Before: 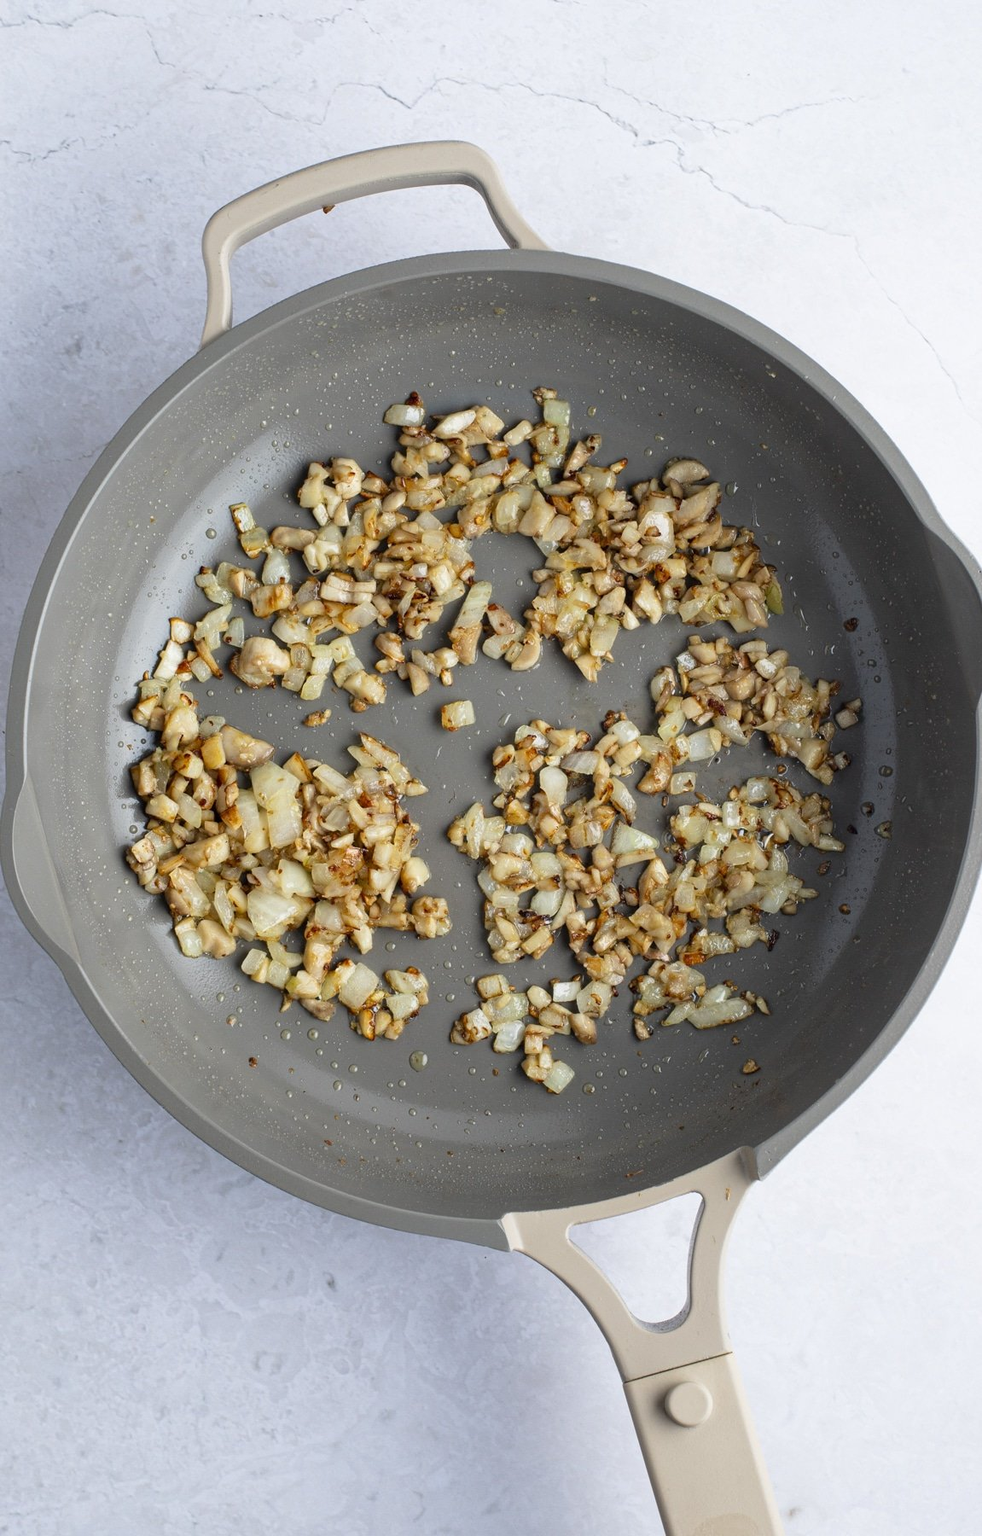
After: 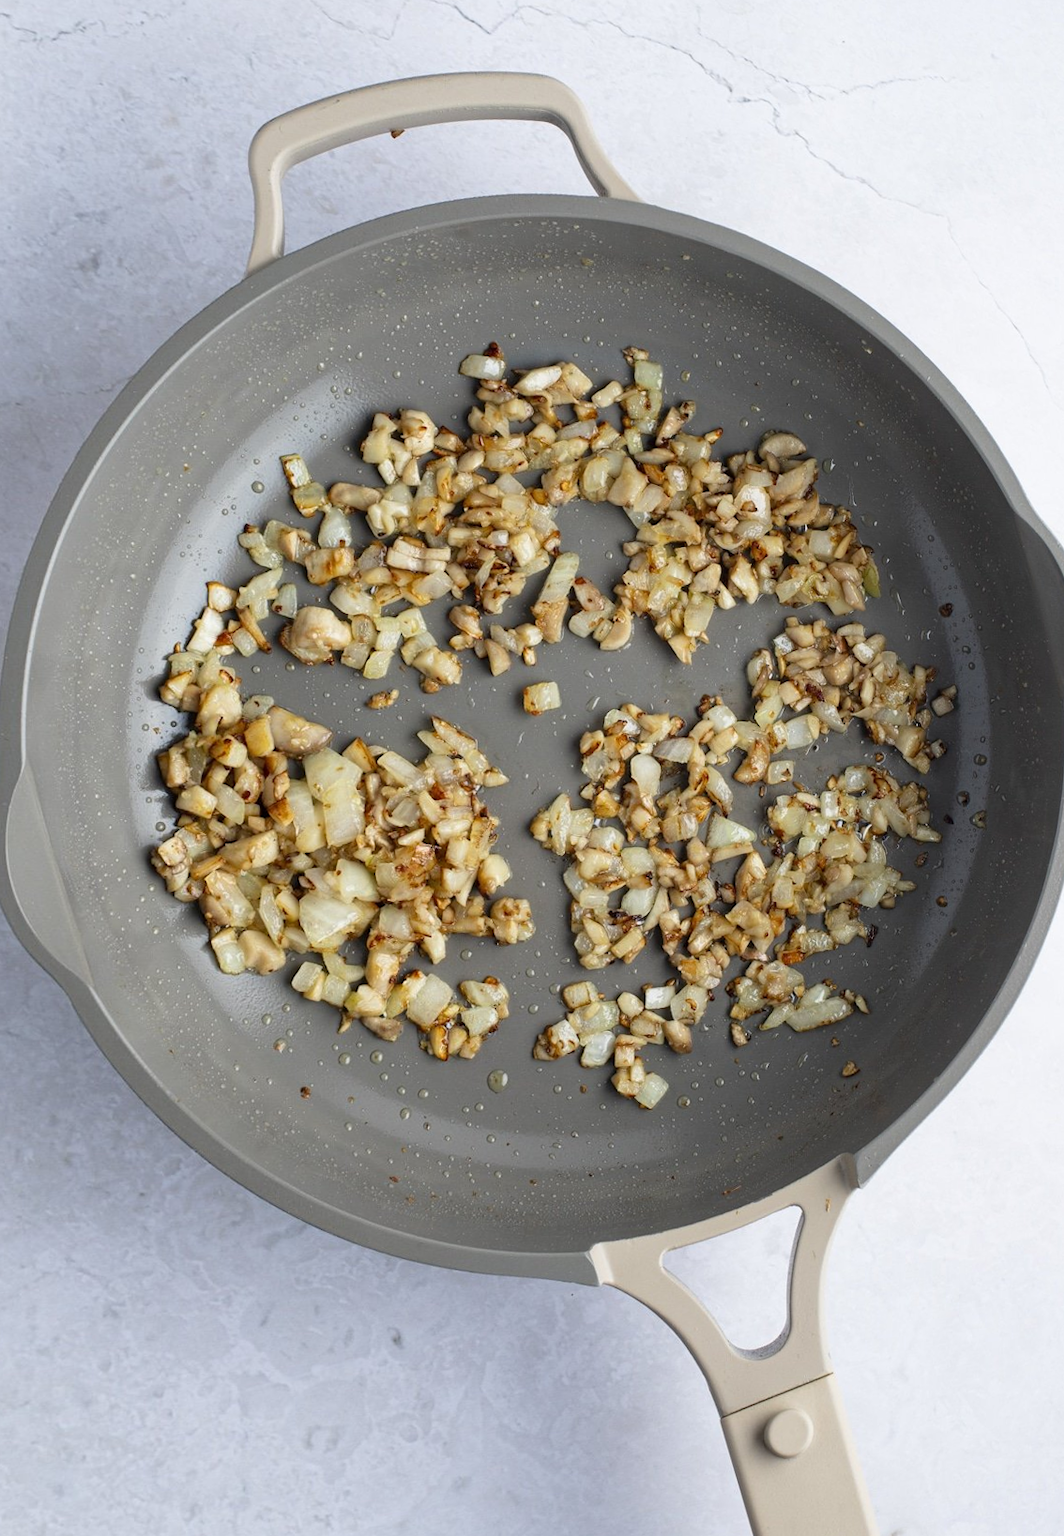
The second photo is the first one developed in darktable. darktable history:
rotate and perspective: rotation -0.013°, lens shift (vertical) -0.027, lens shift (horizontal) 0.178, crop left 0.016, crop right 0.989, crop top 0.082, crop bottom 0.918
white balance: emerald 1
